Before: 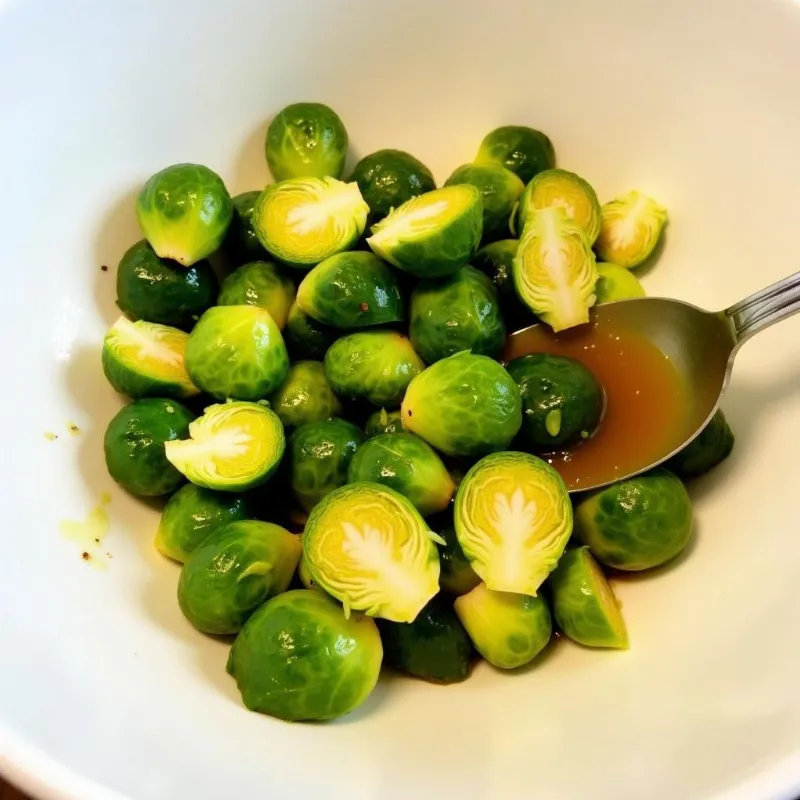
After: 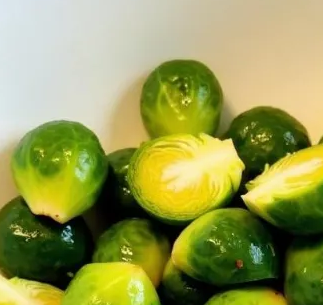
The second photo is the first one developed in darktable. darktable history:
crop: left 15.657%, top 5.428%, right 43.887%, bottom 56.359%
